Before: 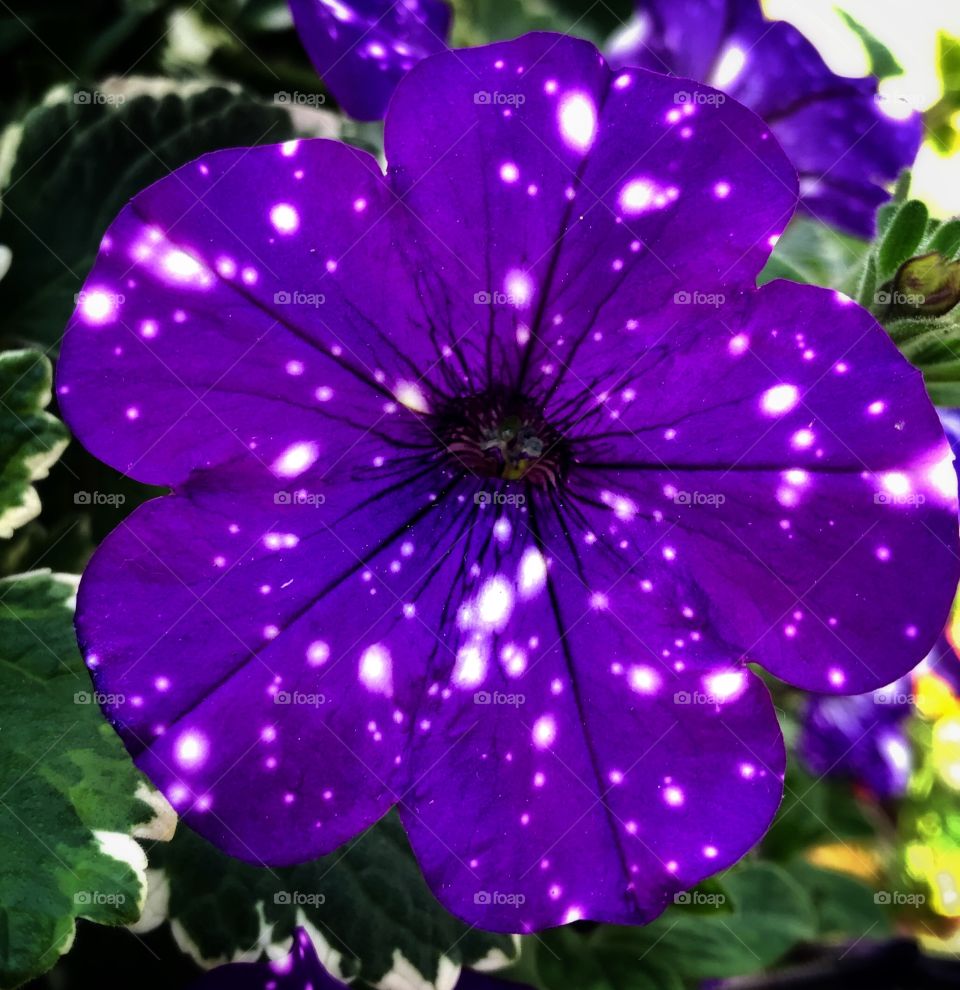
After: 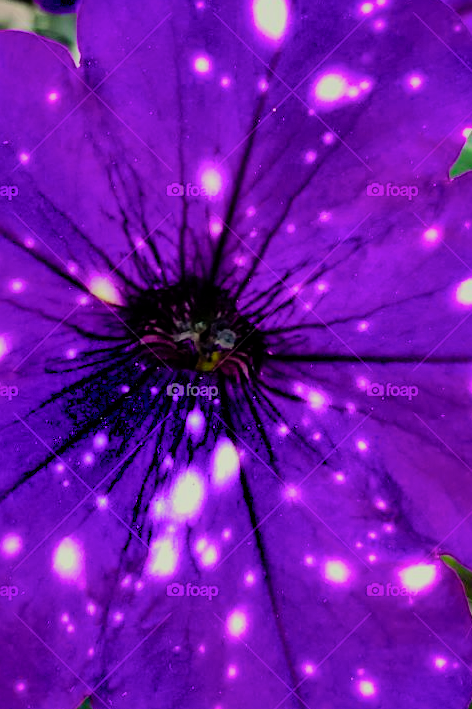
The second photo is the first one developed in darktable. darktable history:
sharpen: amount 0.204
exposure: exposure -0.072 EV, compensate highlight preservation false
shadows and highlights: on, module defaults
crop: left 31.998%, top 10.984%, right 18.747%, bottom 17.378%
filmic rgb: middle gray luminance 9.23%, black relative exposure -10.54 EV, white relative exposure 3.44 EV, threshold 2.98 EV, target black luminance 0%, hardness 5.96, latitude 59.63%, contrast 1.093, highlights saturation mix 3.66%, shadows ↔ highlights balance 29.33%, enable highlight reconstruction true
color correction: highlights a* -5.88, highlights b* 10.7
color balance rgb: linear chroma grading › global chroma 42.145%, perceptual saturation grading › global saturation 0.891%, global vibrance 20%
